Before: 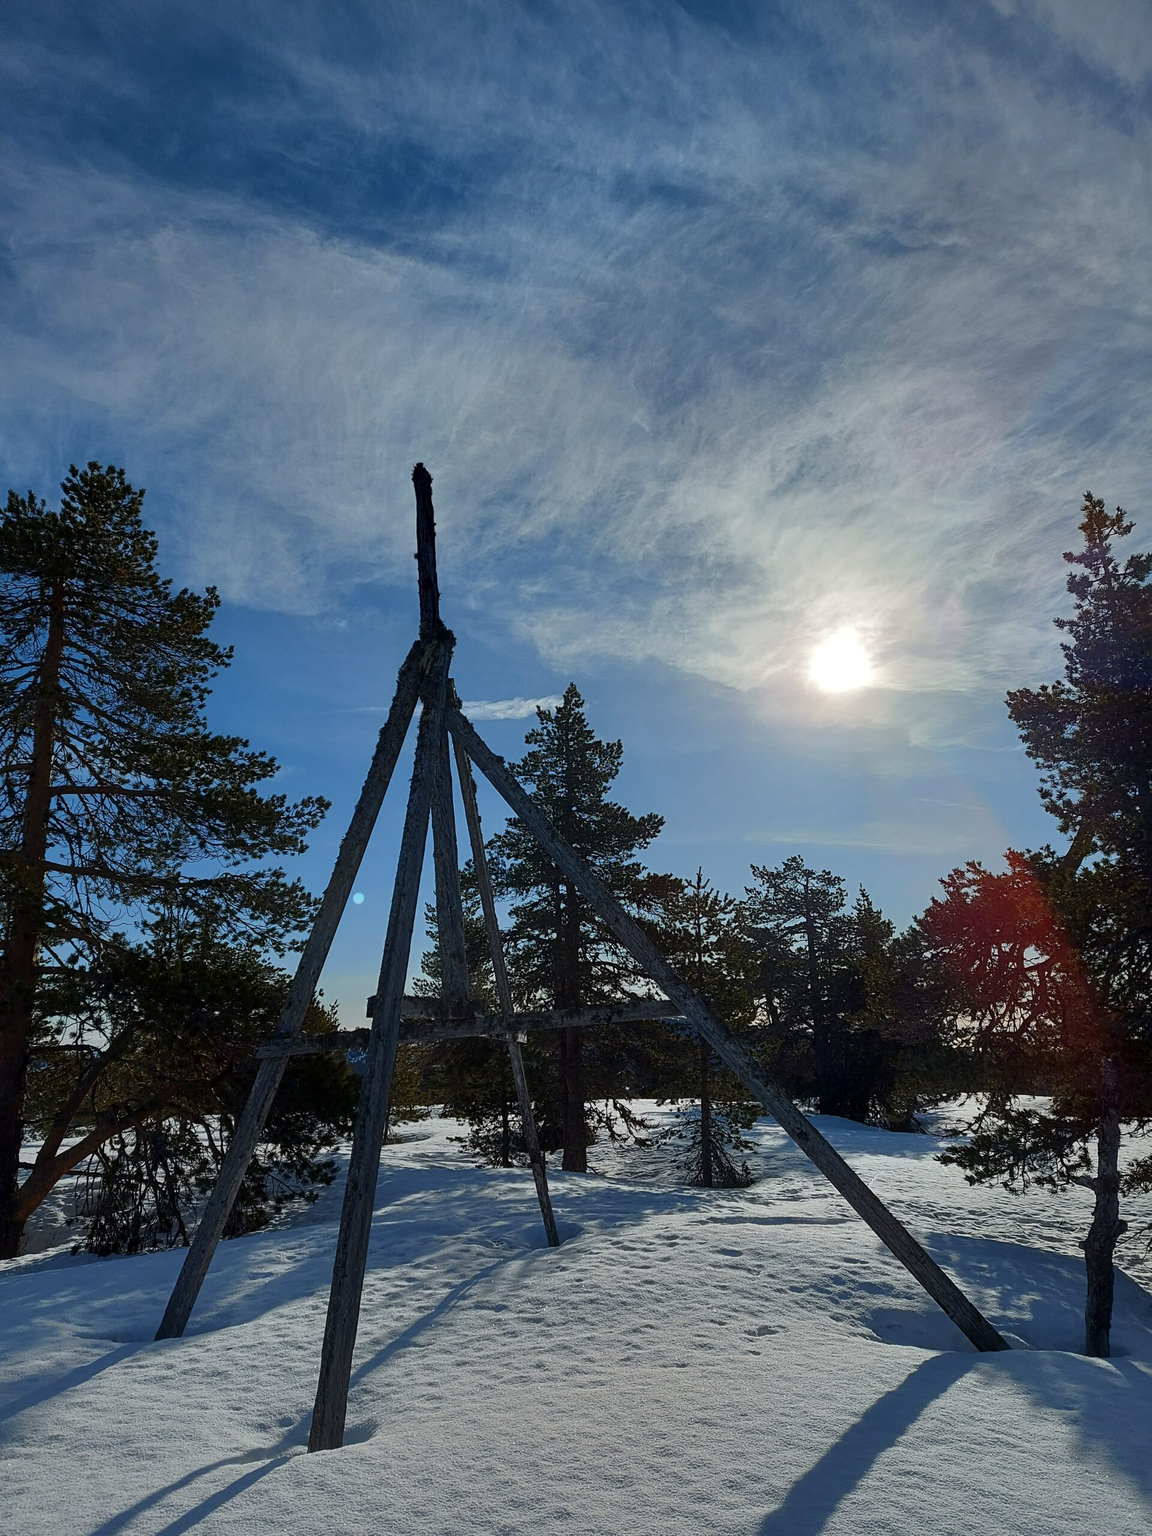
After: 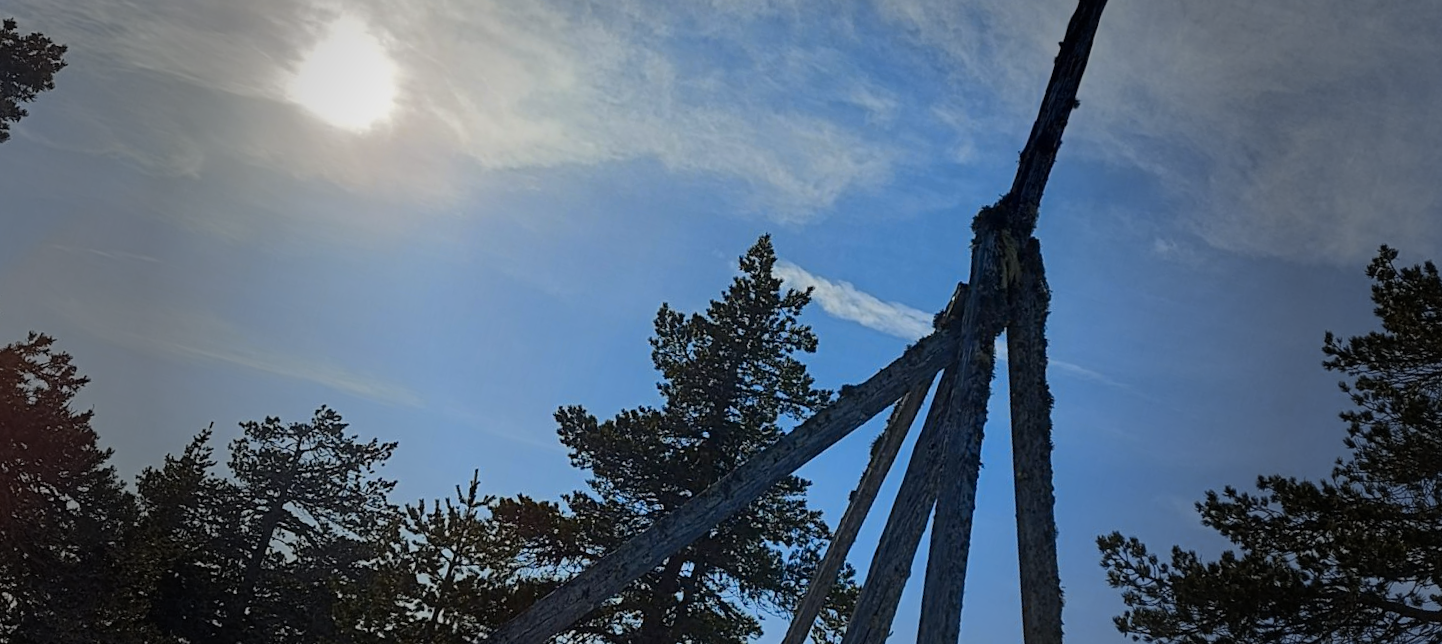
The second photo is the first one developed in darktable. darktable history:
base curve: curves: ch0 [(0, 0) (0.235, 0.266) (0.503, 0.496) (0.786, 0.72) (1, 1)]
crop and rotate: angle 16.12°, top 30.835%, bottom 35.653%
color contrast: green-magenta contrast 0.85, blue-yellow contrast 1.25, unbound 0
vignetting: fall-off start 40%, fall-off radius 40%
